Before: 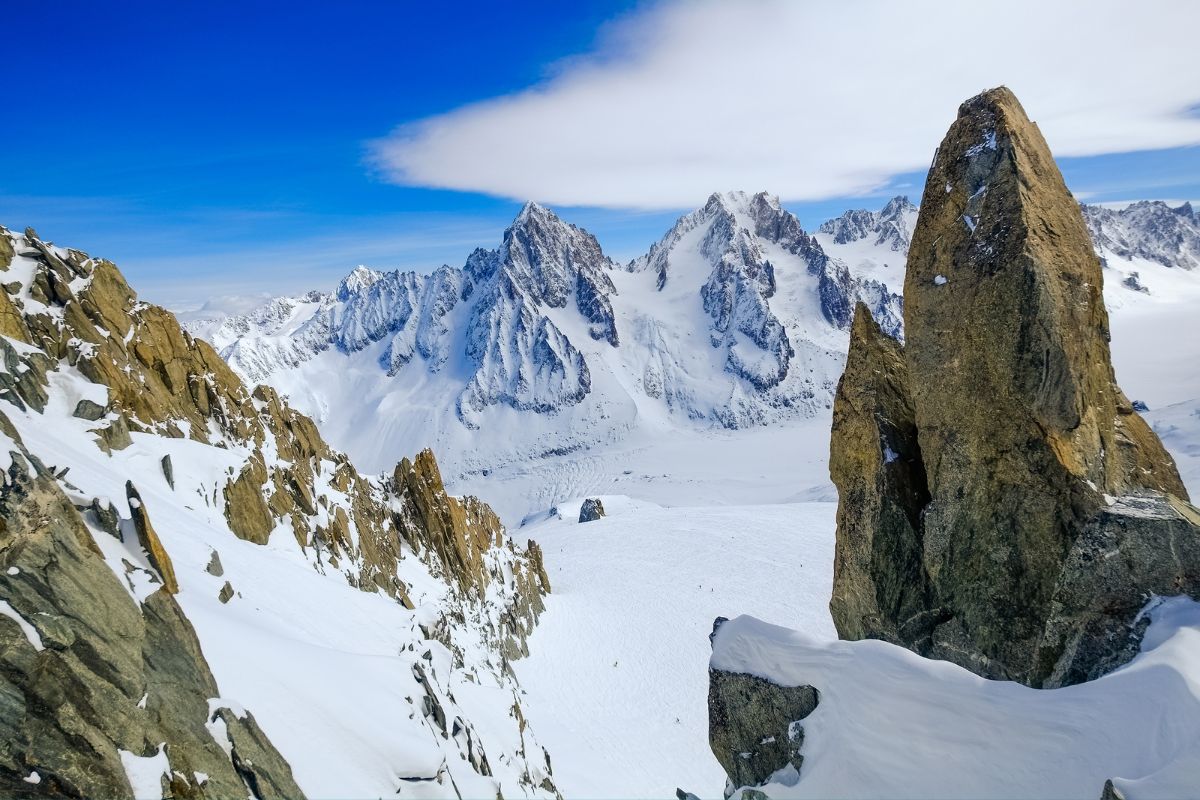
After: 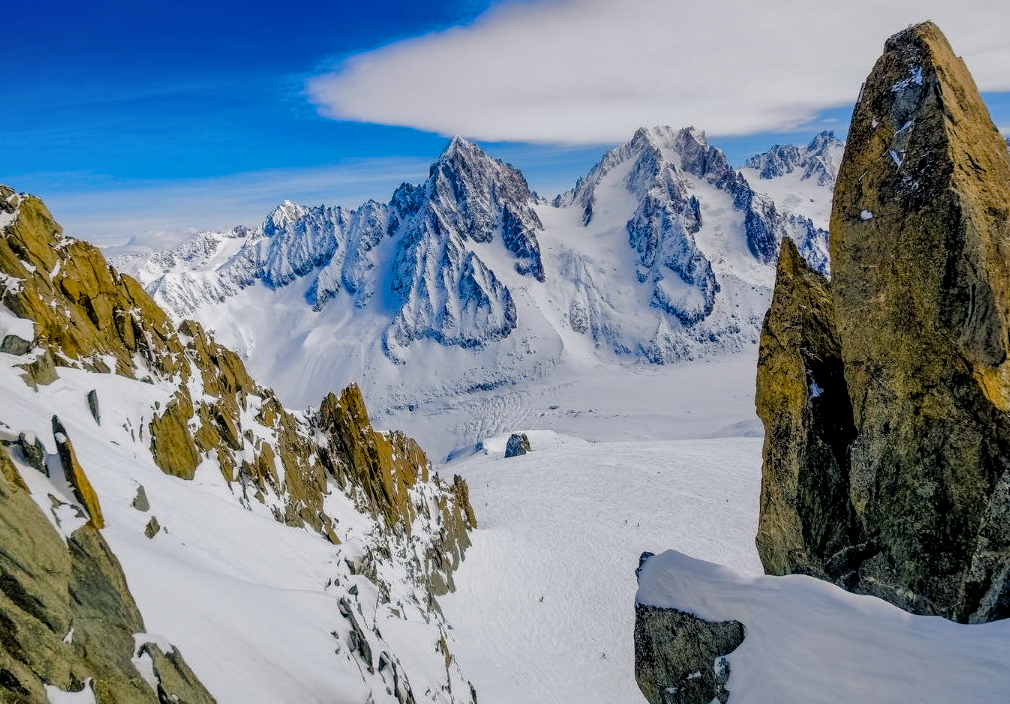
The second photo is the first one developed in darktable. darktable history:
local contrast: on, module defaults
shadows and highlights: shadows 39.92, highlights -60.03
tone equalizer: -8 EV 0 EV, -7 EV 0.003 EV, -6 EV -0.005 EV, -5 EV -0.013 EV, -4 EV -0.07 EV, -3 EV -0.198 EV, -2 EV -0.287 EV, -1 EV 0.118 EV, +0 EV 0.306 EV, edges refinement/feathering 500, mask exposure compensation -1.57 EV, preserve details no
crop: left 6.23%, top 8.248%, right 9.55%, bottom 3.725%
filmic rgb: black relative exposure -5.08 EV, white relative exposure 3.54 EV, threshold 2.97 EV, hardness 3.16, contrast 1.297, highlights saturation mix -48.83%, enable highlight reconstruction true
color balance rgb: highlights gain › chroma 1.63%, highlights gain › hue 56.63°, global offset › luminance 0.48%, global offset › hue 57.57°, linear chroma grading › global chroma 15.072%, perceptual saturation grading › global saturation 20%, perceptual saturation grading › highlights -24.745%, perceptual saturation grading › shadows 49.764%
